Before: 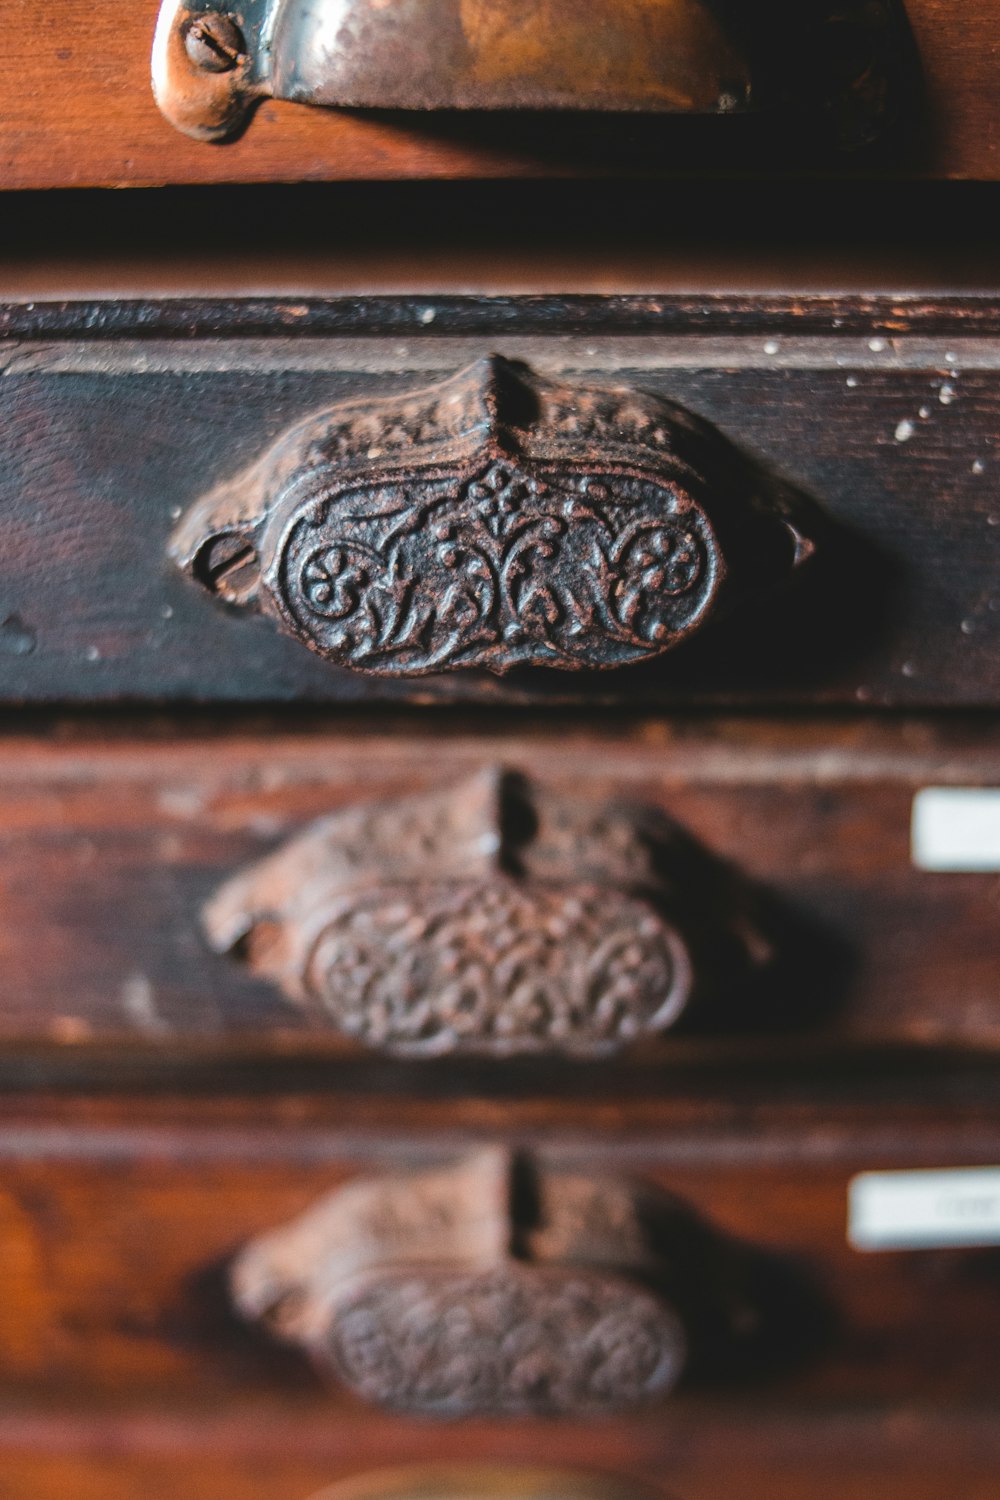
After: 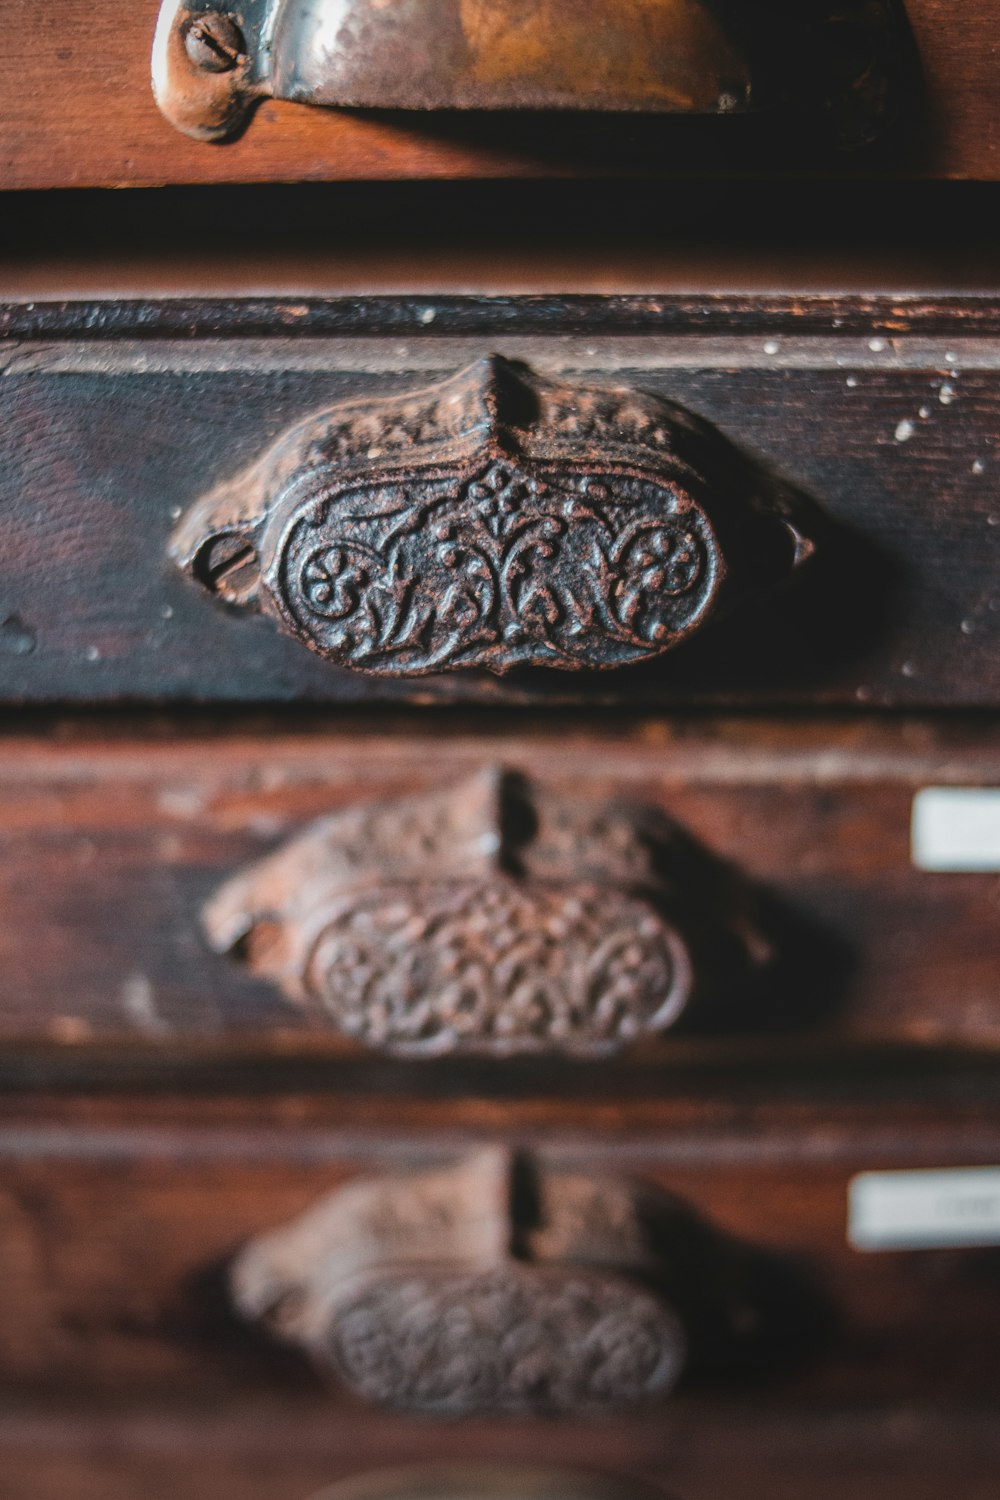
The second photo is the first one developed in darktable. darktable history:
color balance: mode lift, gamma, gain (sRGB)
vignetting: fall-off start 73.57%, center (0.22, -0.235)
local contrast: detail 110%
